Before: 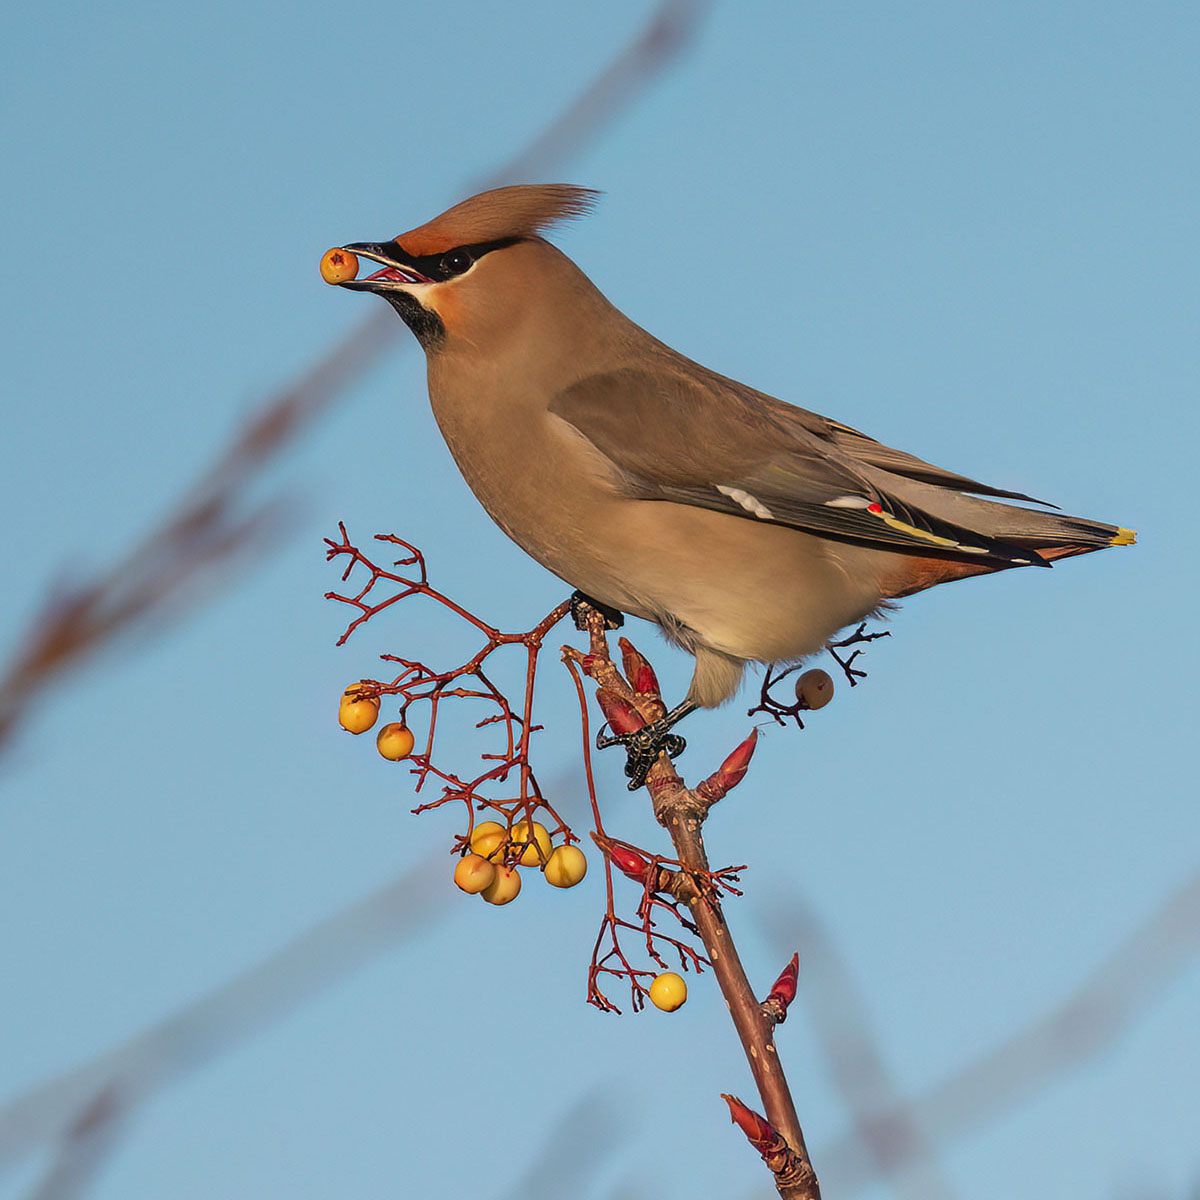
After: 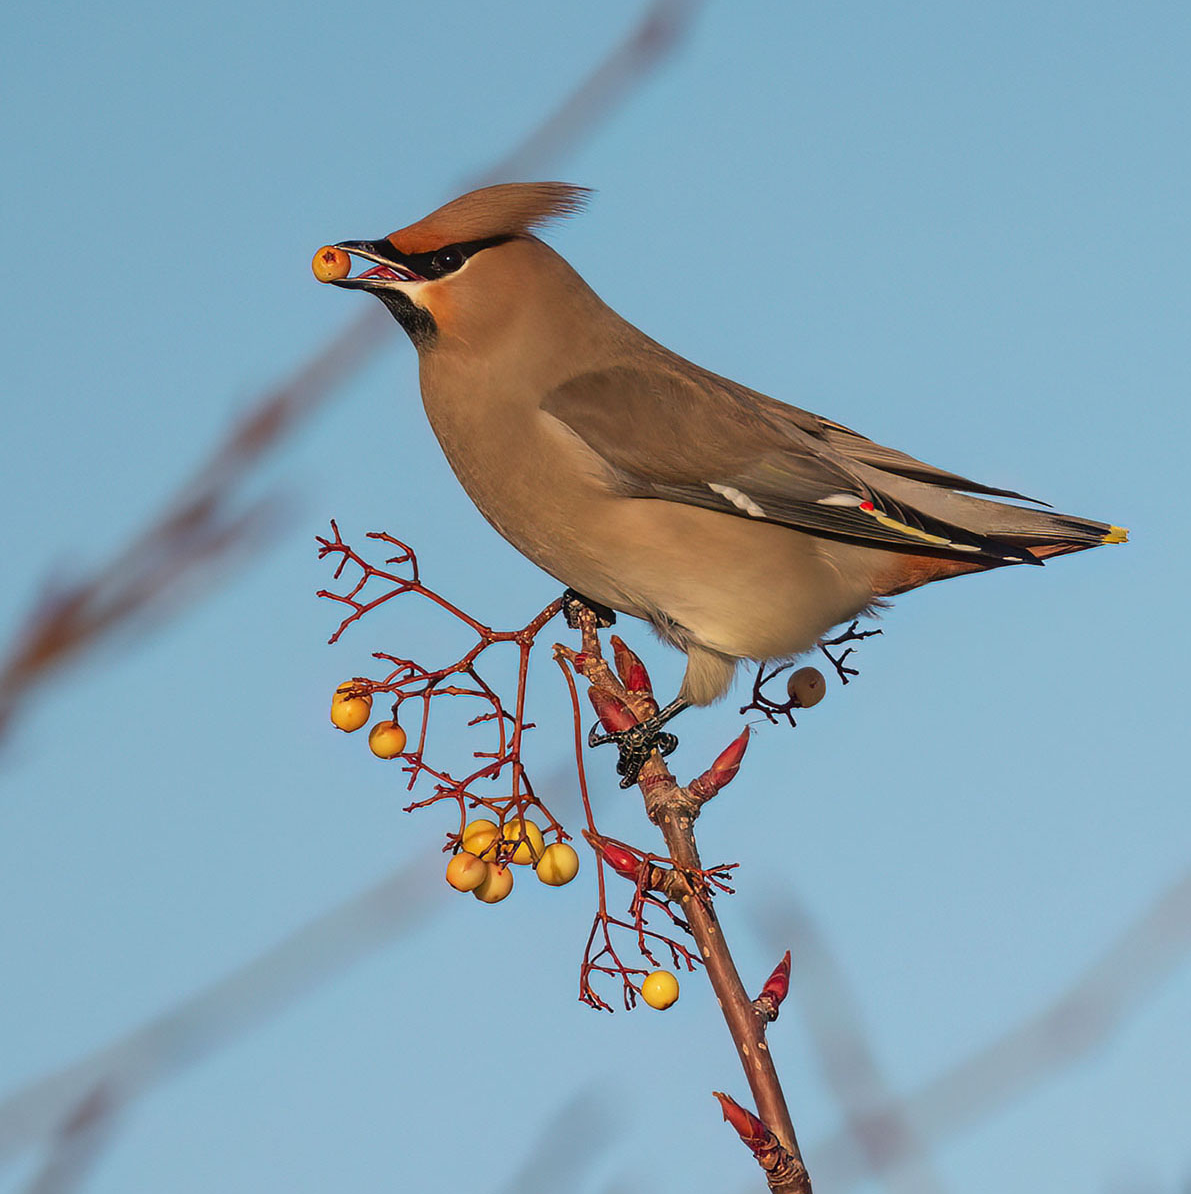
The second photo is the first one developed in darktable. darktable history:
crop and rotate: left 0.728%, top 0.247%, bottom 0.24%
